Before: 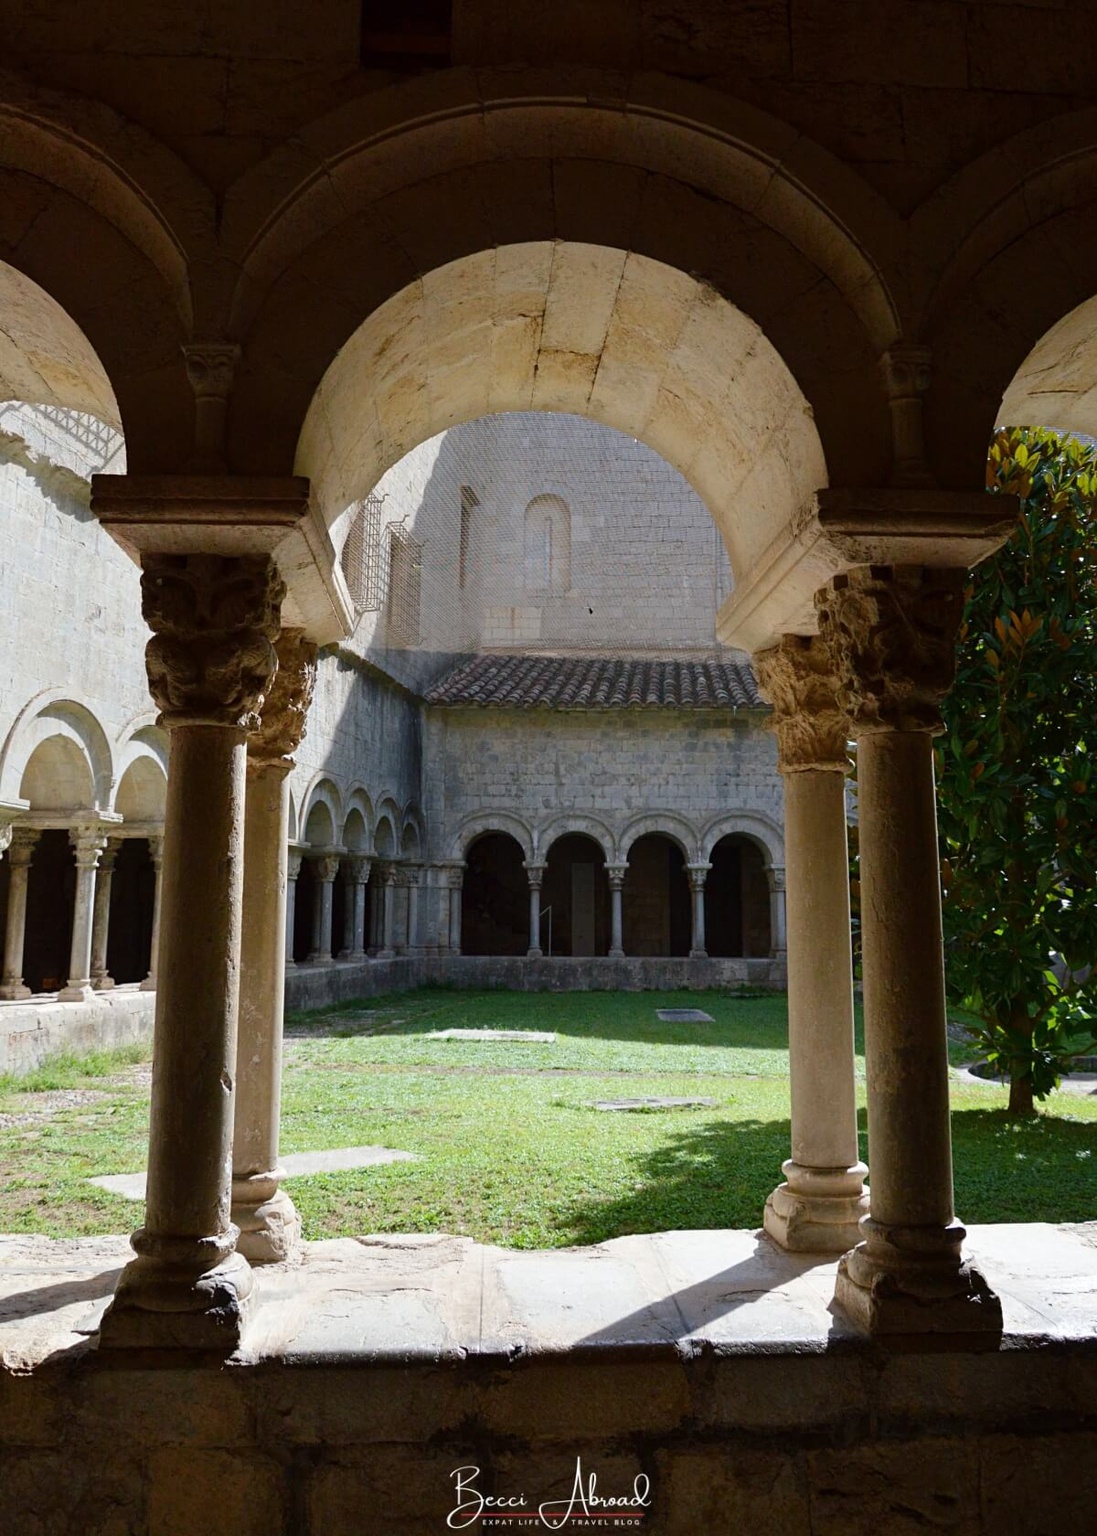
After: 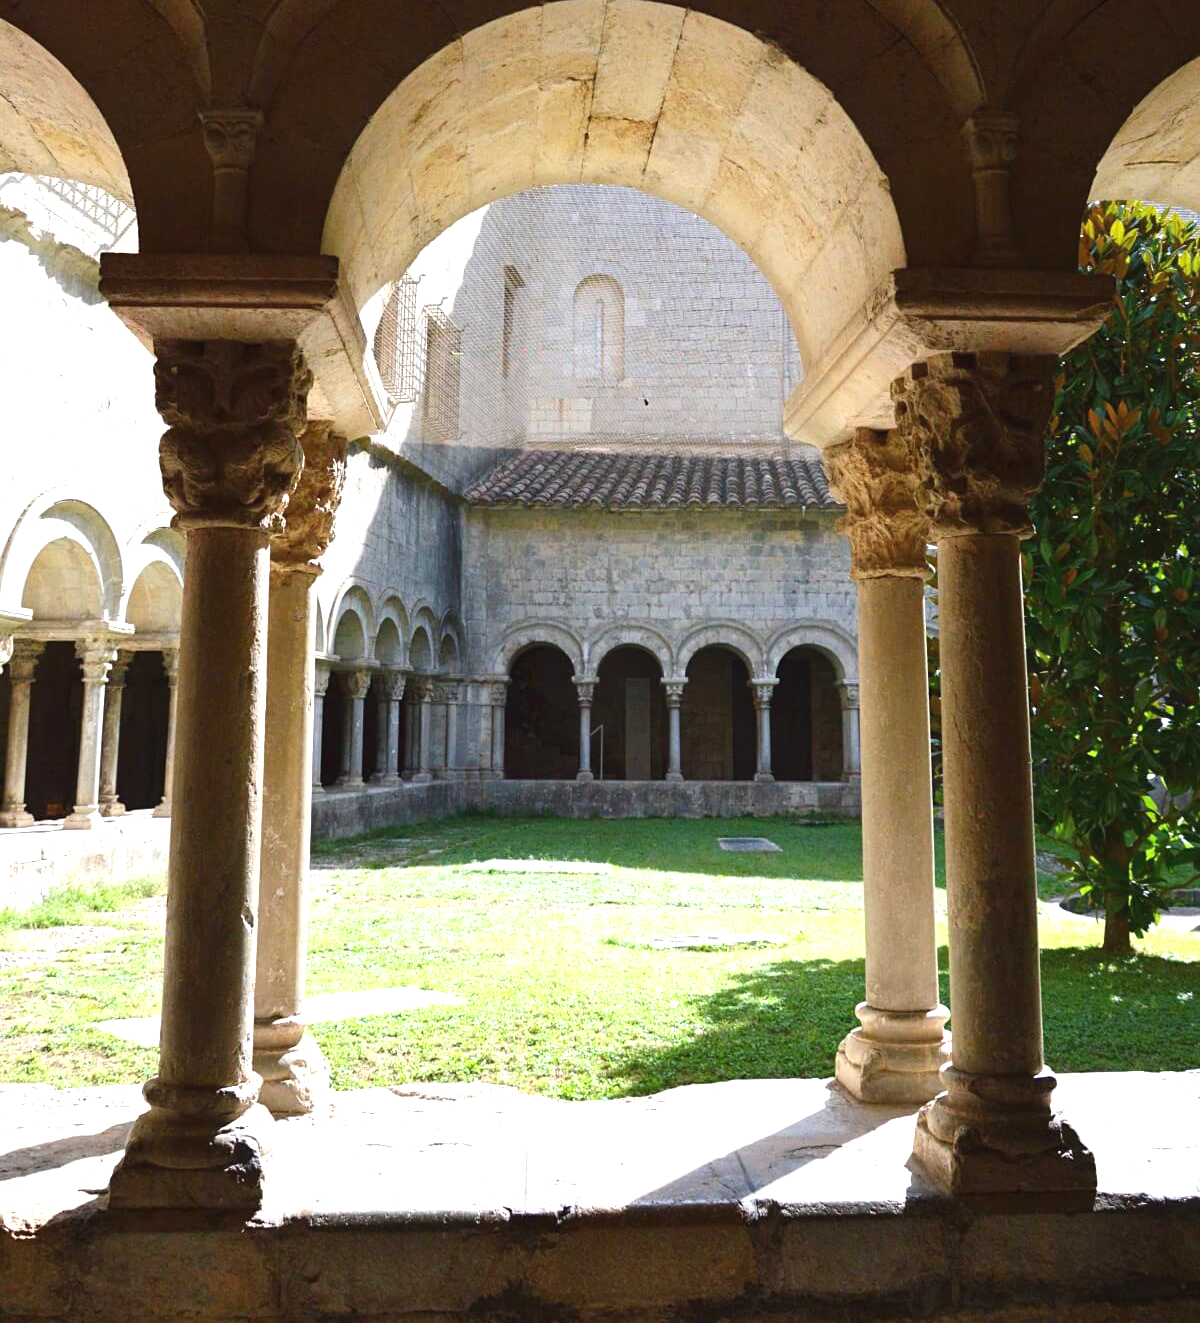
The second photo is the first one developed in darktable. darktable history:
color correction: highlights a* -0.201, highlights b* -0.105
crop and rotate: top 15.882%, bottom 5.318%
exposure: black level correction -0.002, exposure 1.115 EV, compensate highlight preservation false
